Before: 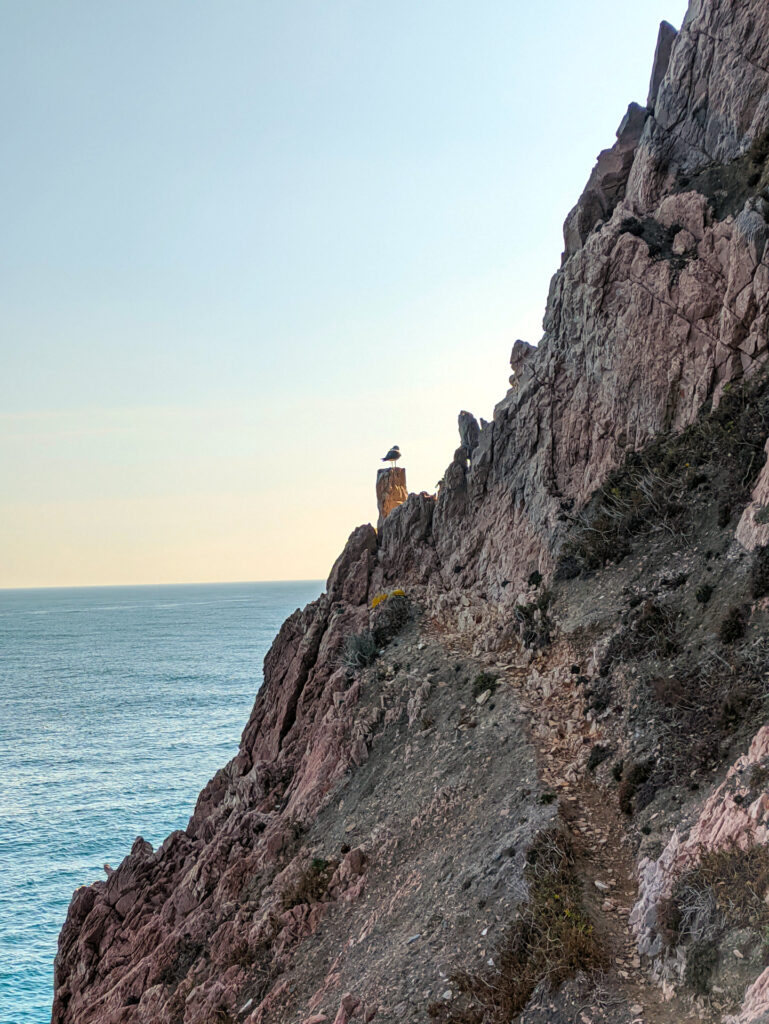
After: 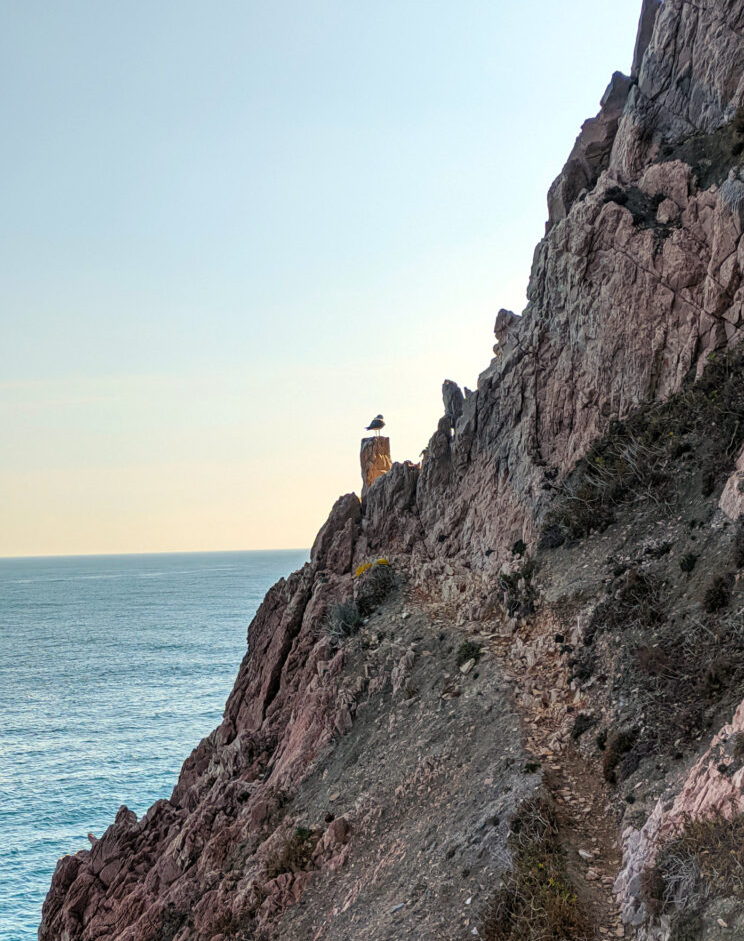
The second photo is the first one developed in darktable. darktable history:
crop: left 2.175%, top 3.11%, right 1.039%, bottom 4.981%
